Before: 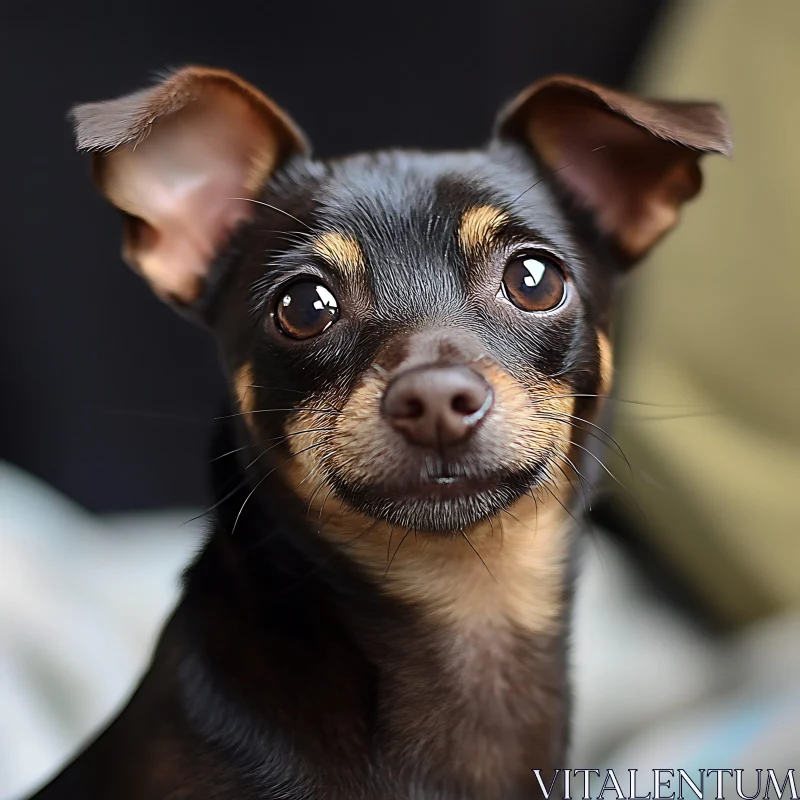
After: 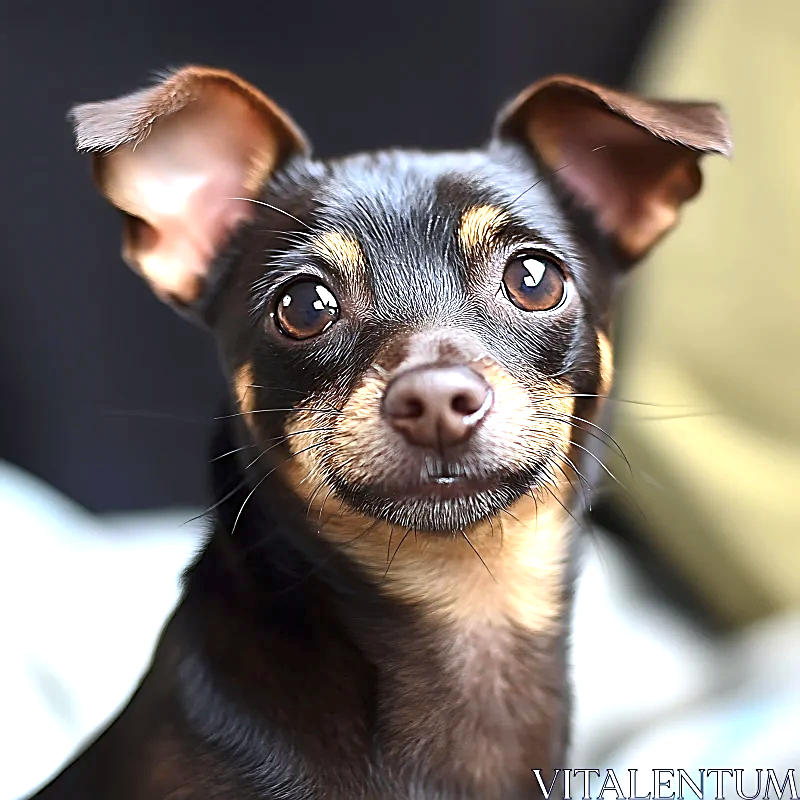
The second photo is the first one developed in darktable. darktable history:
white balance: red 0.976, blue 1.04
sharpen: on, module defaults
exposure: black level correction 0, exposure 1.2 EV, compensate highlight preservation false
